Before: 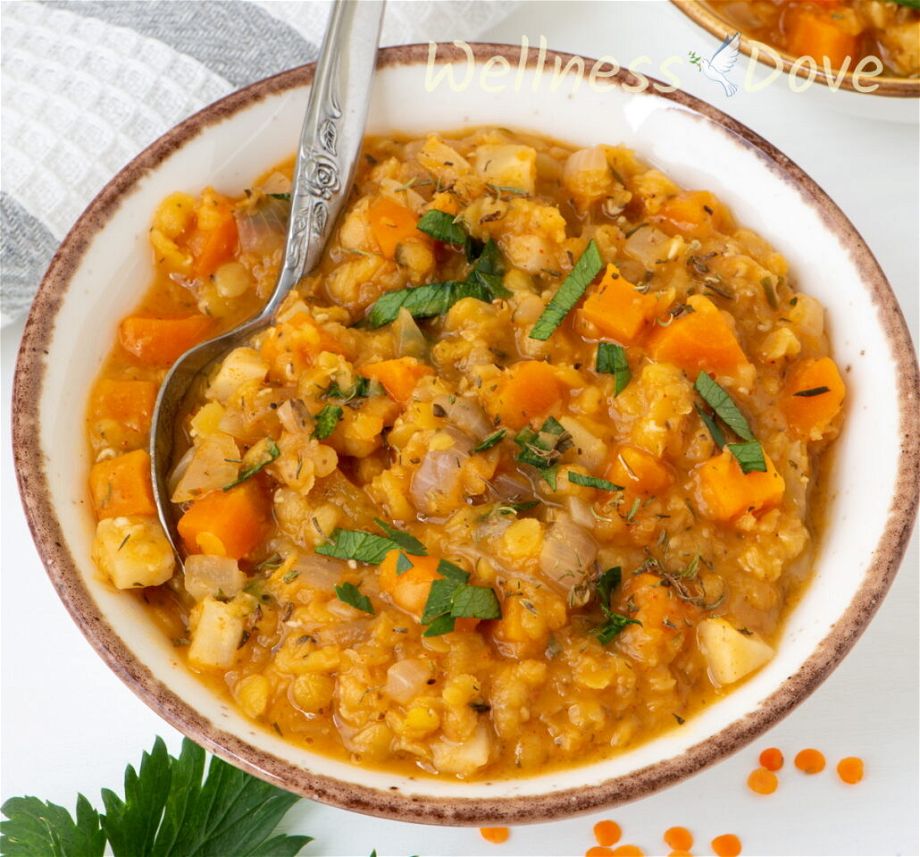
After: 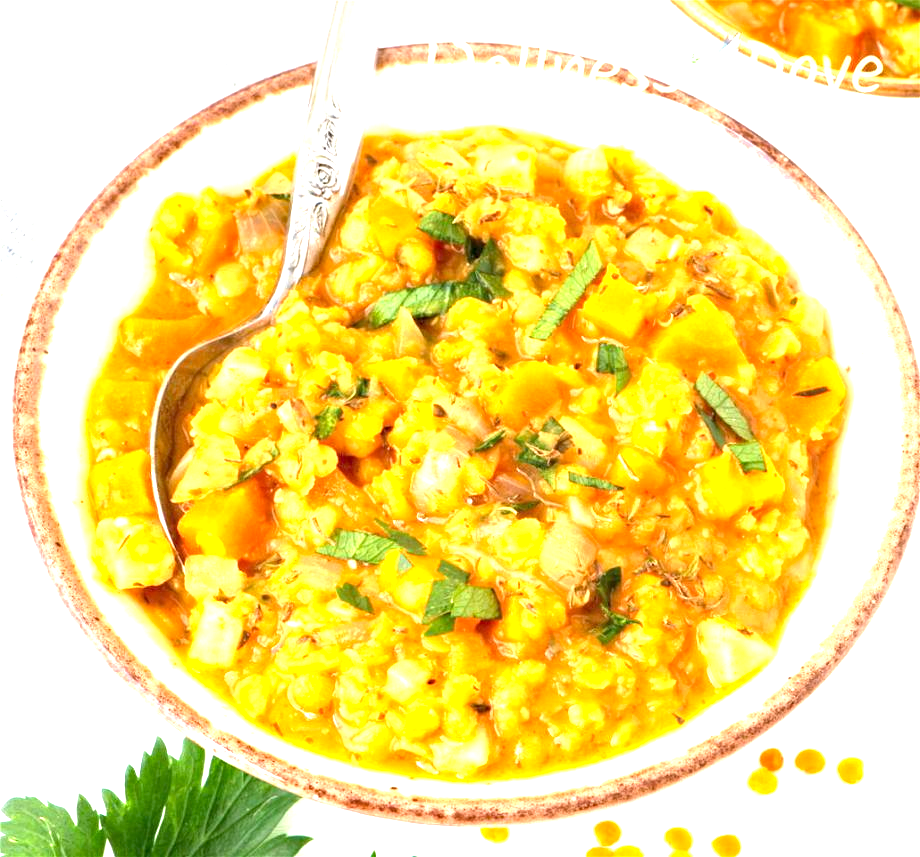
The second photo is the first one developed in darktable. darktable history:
exposure: black level correction 0, exposure 1.875 EV, compensate exposure bias true, compensate highlight preservation false
haze removal: compatibility mode true, adaptive false
